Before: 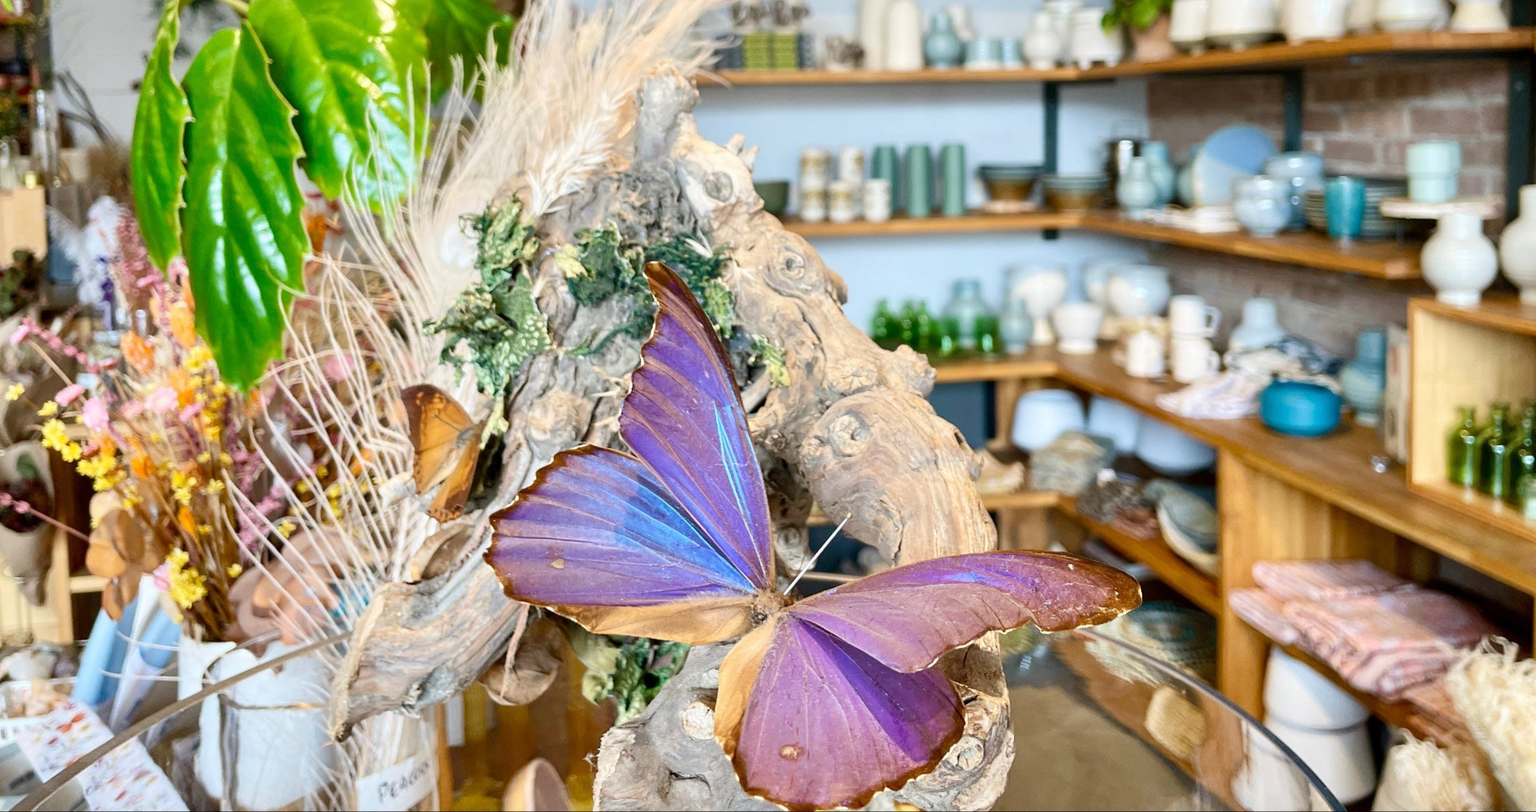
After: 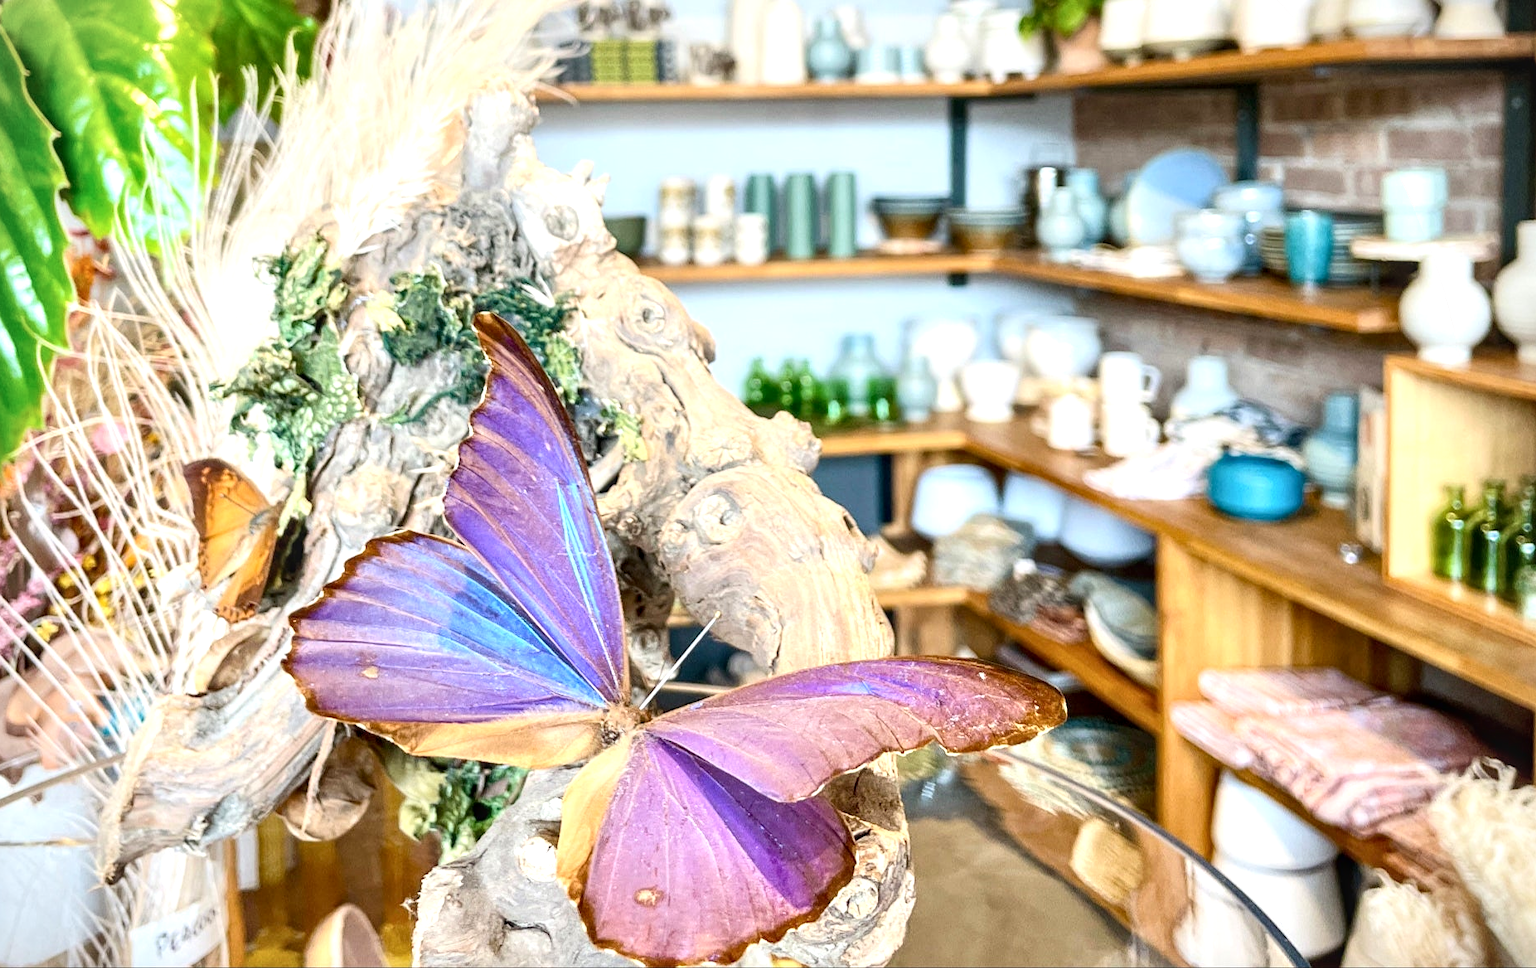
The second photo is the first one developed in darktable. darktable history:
vignetting: fall-off start 91.38%, unbound false
local contrast: on, module defaults
exposure: black level correction 0.001, exposure 0.499 EV, compensate highlight preservation false
contrast brightness saturation: contrast 0.148, brightness 0.042
crop: left 16.141%
